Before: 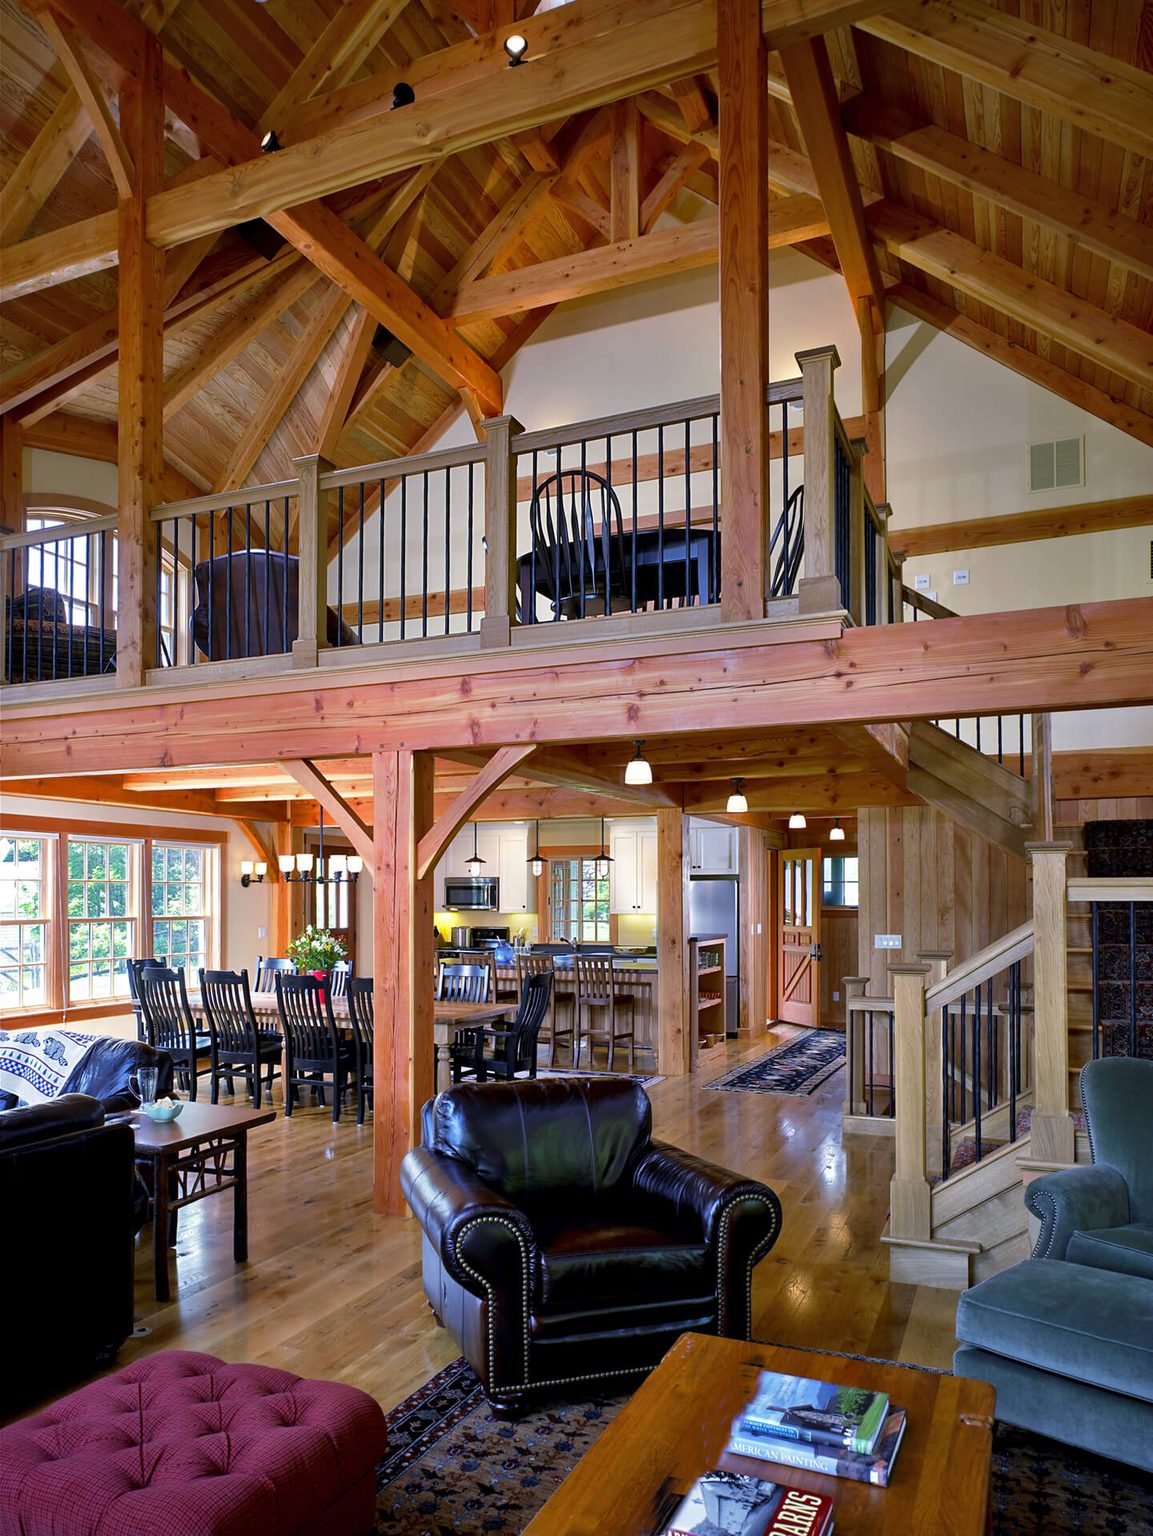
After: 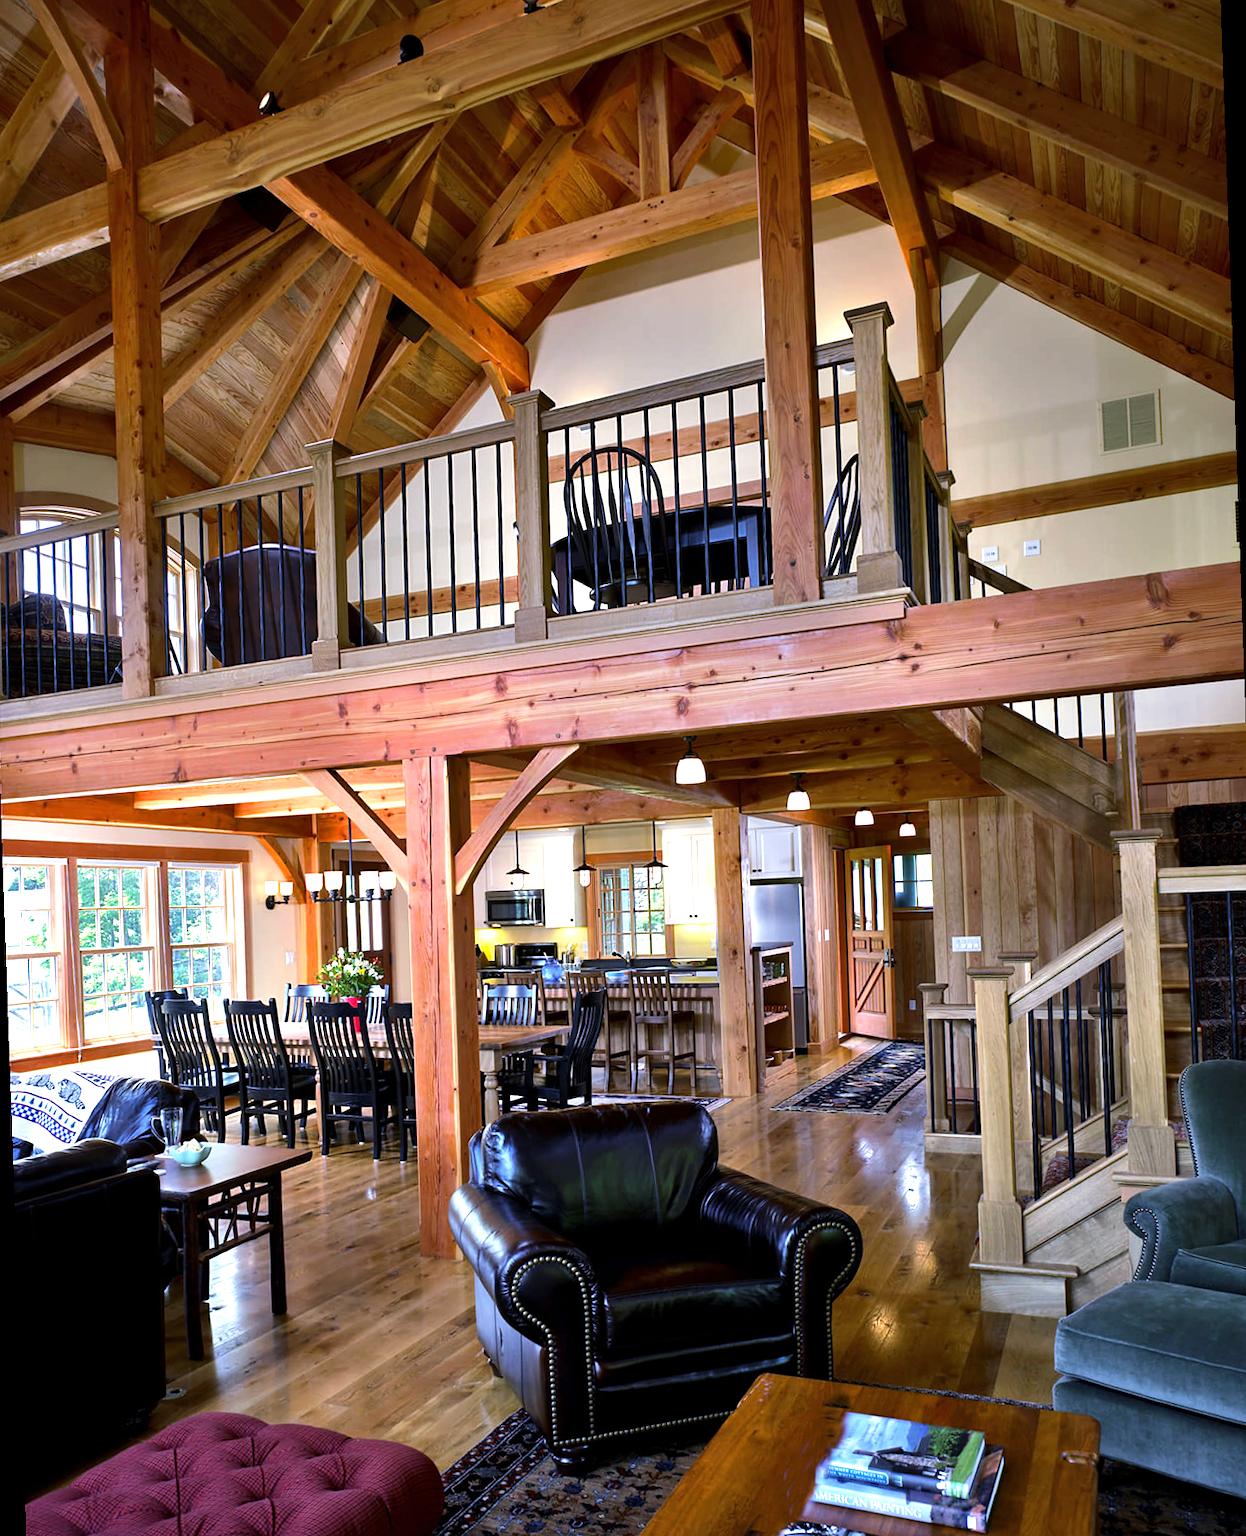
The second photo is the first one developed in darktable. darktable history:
rotate and perspective: rotation -2°, crop left 0.022, crop right 0.978, crop top 0.049, crop bottom 0.951
tone equalizer: -8 EV -0.75 EV, -7 EV -0.7 EV, -6 EV -0.6 EV, -5 EV -0.4 EV, -3 EV 0.4 EV, -2 EV 0.6 EV, -1 EV 0.7 EV, +0 EV 0.75 EV, edges refinement/feathering 500, mask exposure compensation -1.57 EV, preserve details no
